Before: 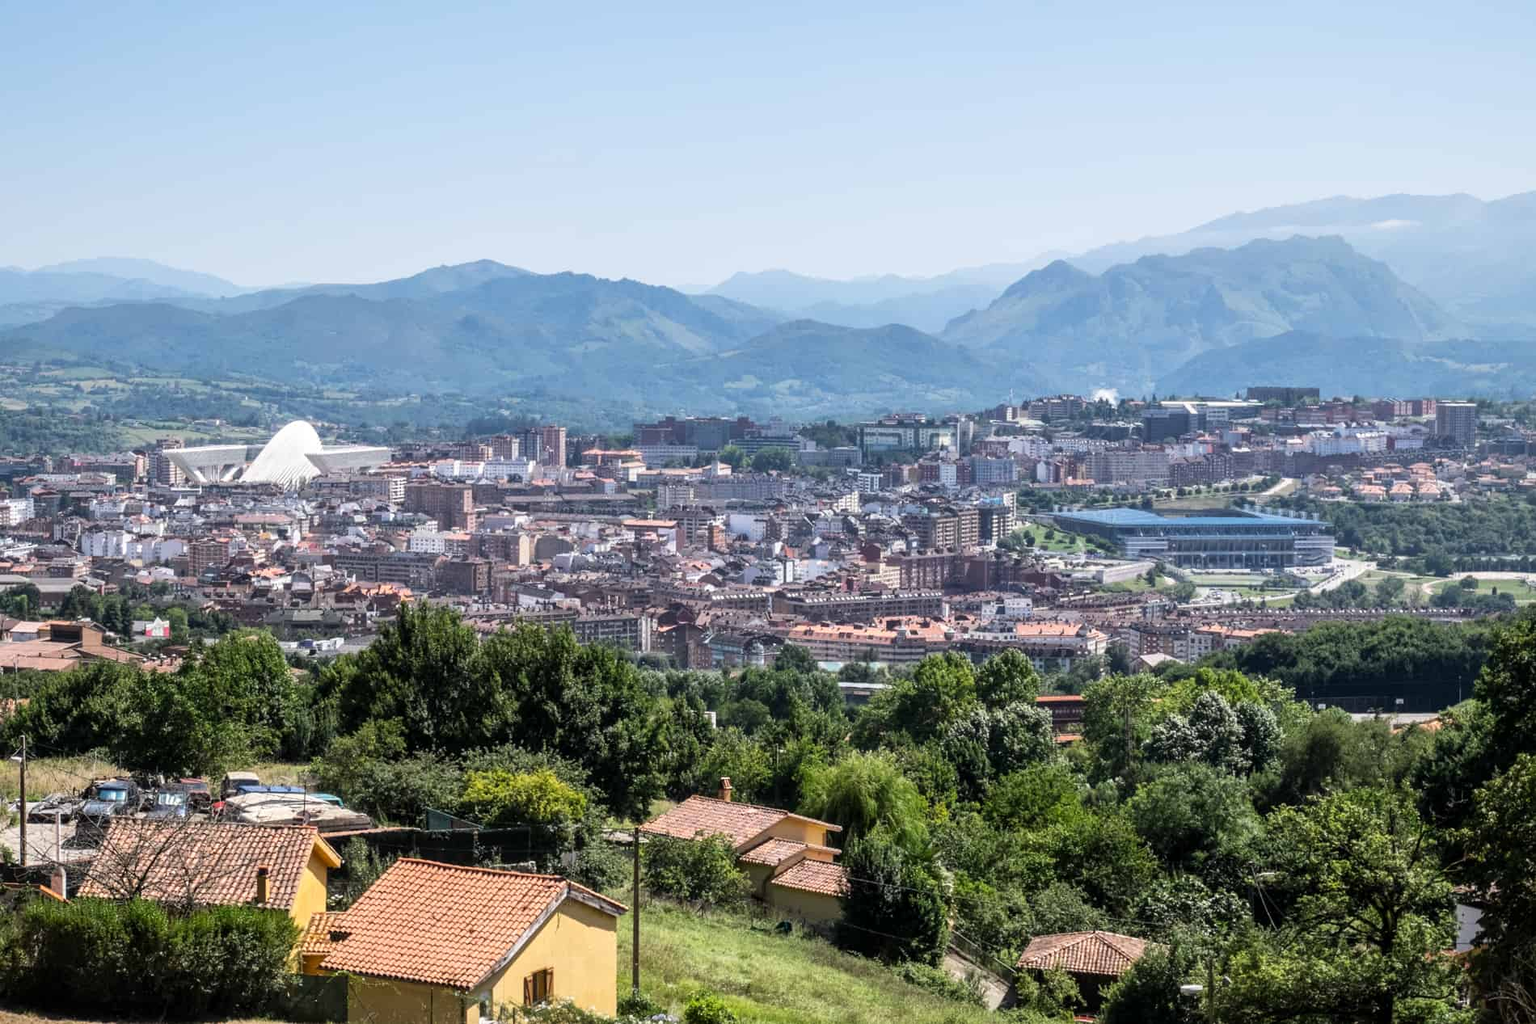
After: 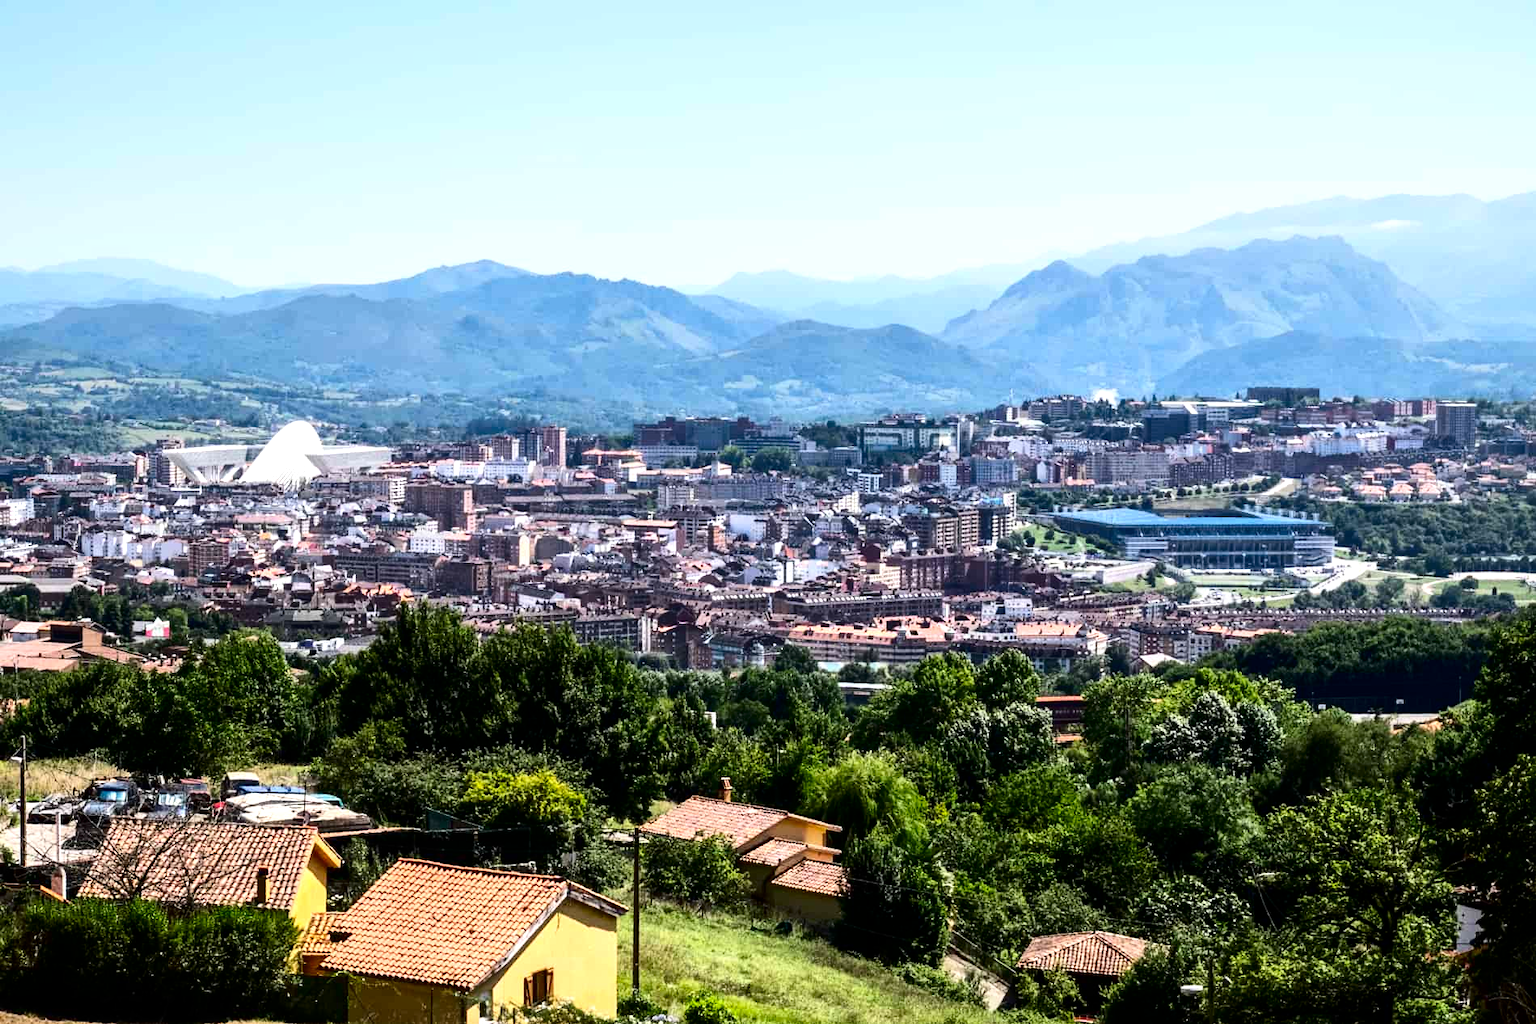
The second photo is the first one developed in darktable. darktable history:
contrast brightness saturation: contrast 0.219, brightness -0.189, saturation 0.241
tone equalizer: -8 EV -0.378 EV, -7 EV -0.366 EV, -6 EV -0.31 EV, -5 EV -0.25 EV, -3 EV 0.19 EV, -2 EV 0.336 EV, -1 EV 0.386 EV, +0 EV 0.42 EV
